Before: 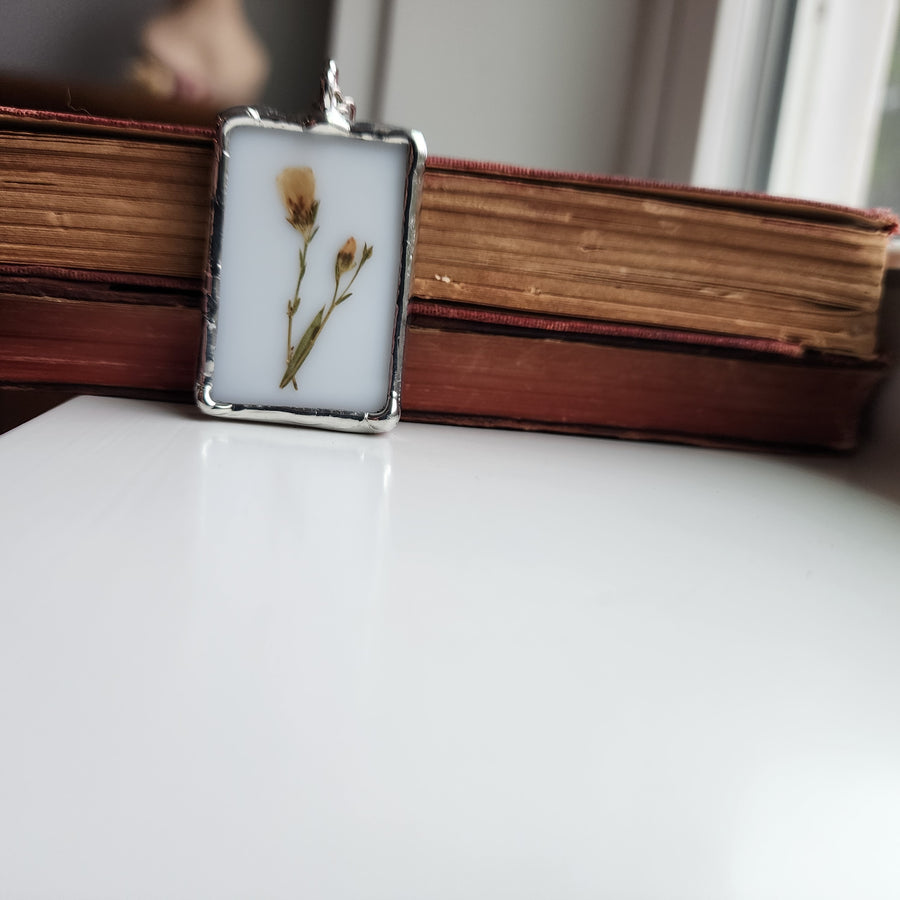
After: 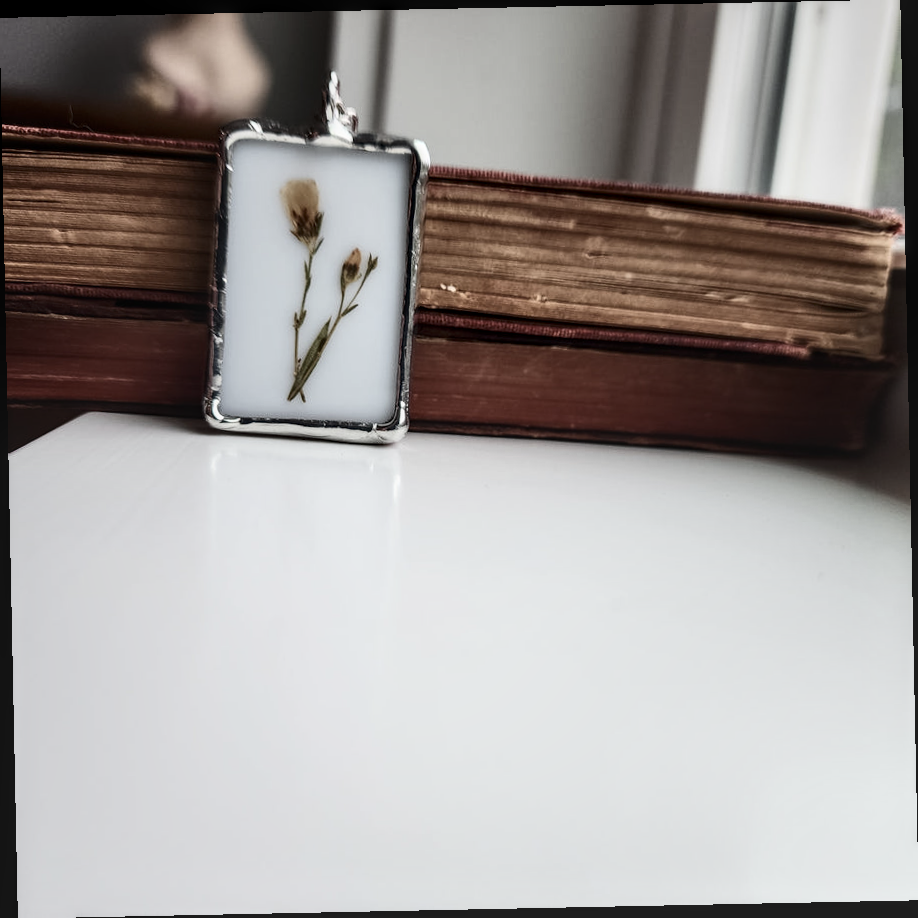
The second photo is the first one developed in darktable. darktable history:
local contrast: on, module defaults
rotate and perspective: rotation -1.17°, automatic cropping off
contrast brightness saturation: contrast 0.25, saturation -0.31
